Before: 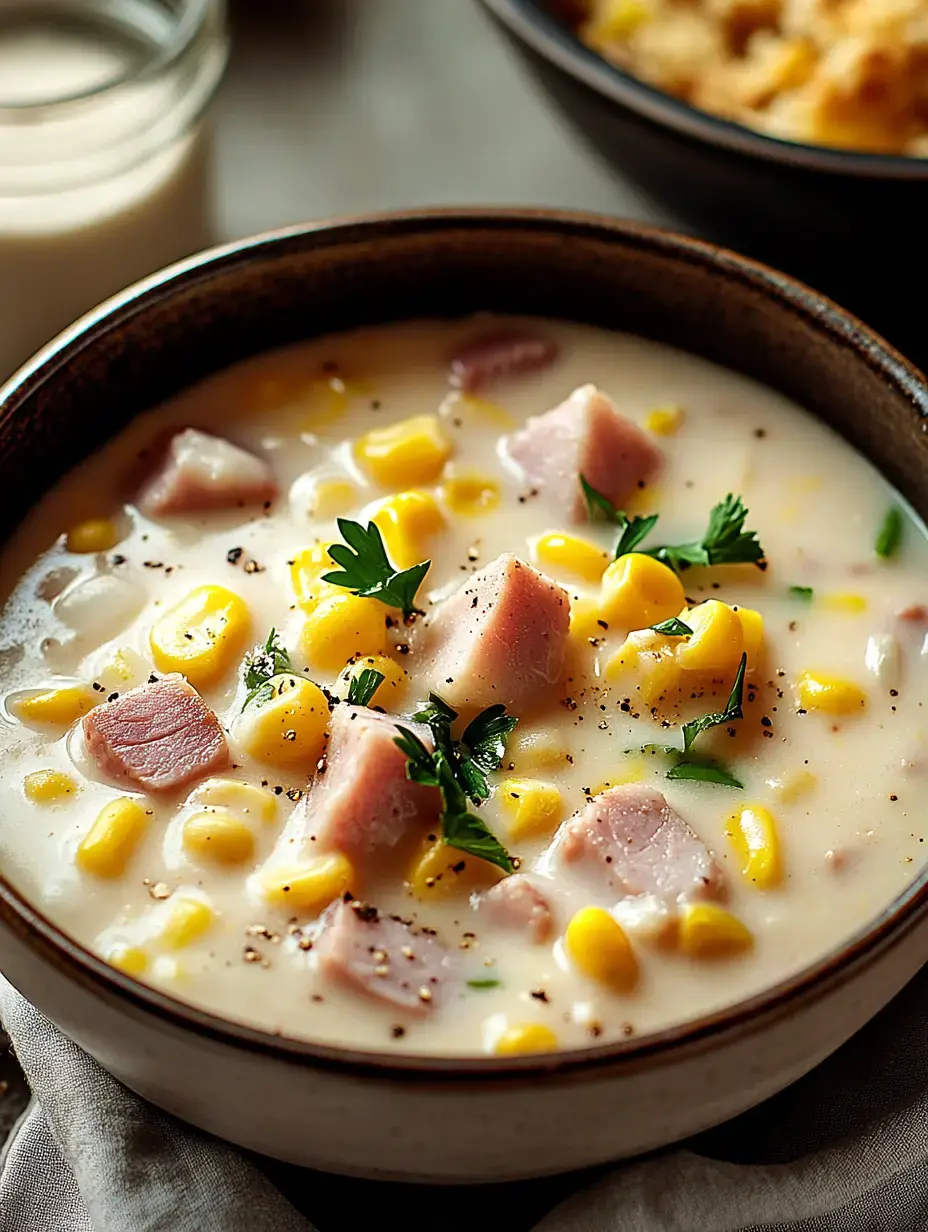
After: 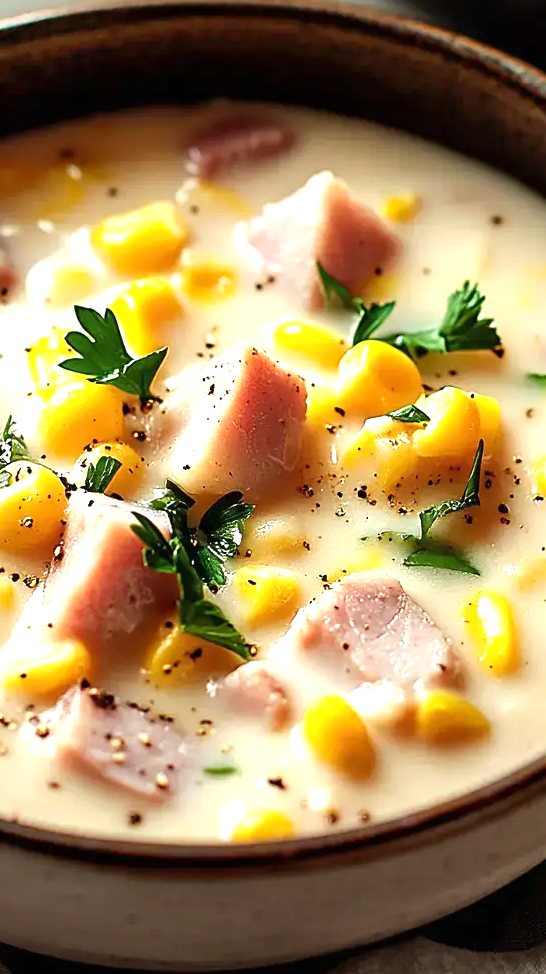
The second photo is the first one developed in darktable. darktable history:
crop and rotate: left 28.354%, top 17.298%, right 12.71%, bottom 3.569%
exposure: black level correction 0, exposure 0.692 EV, compensate exposure bias true, compensate highlight preservation false
